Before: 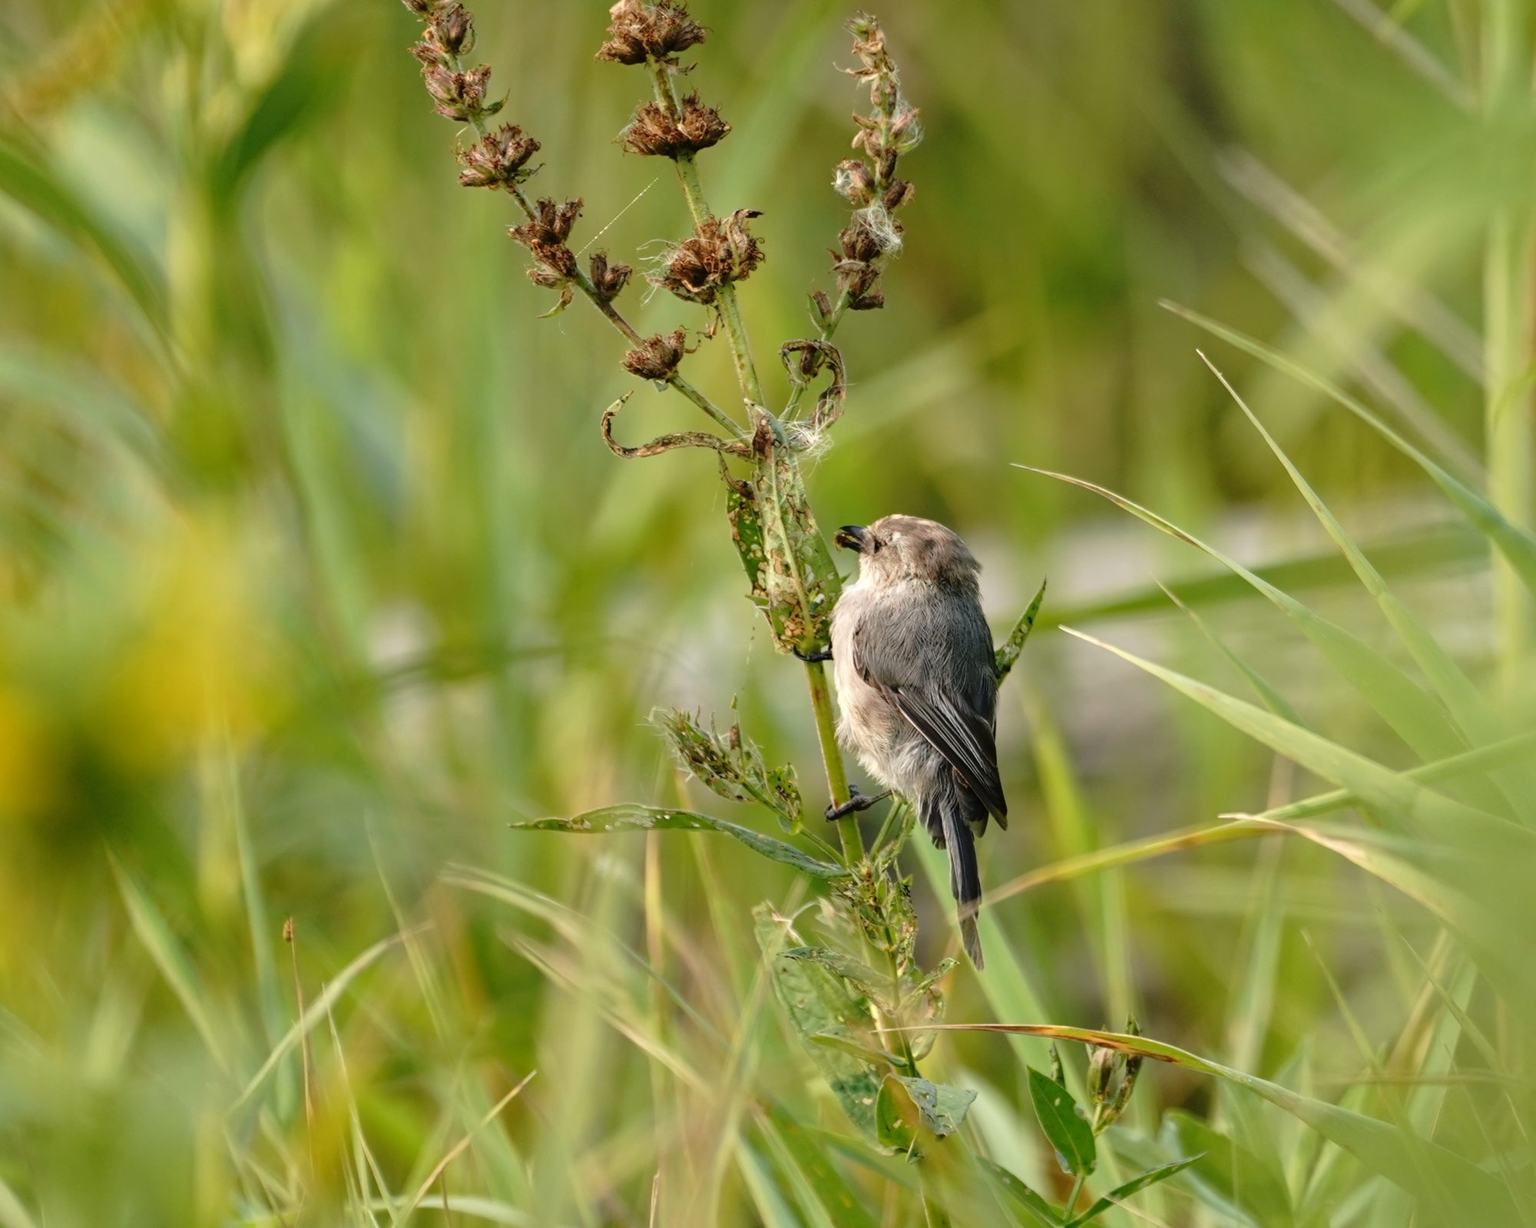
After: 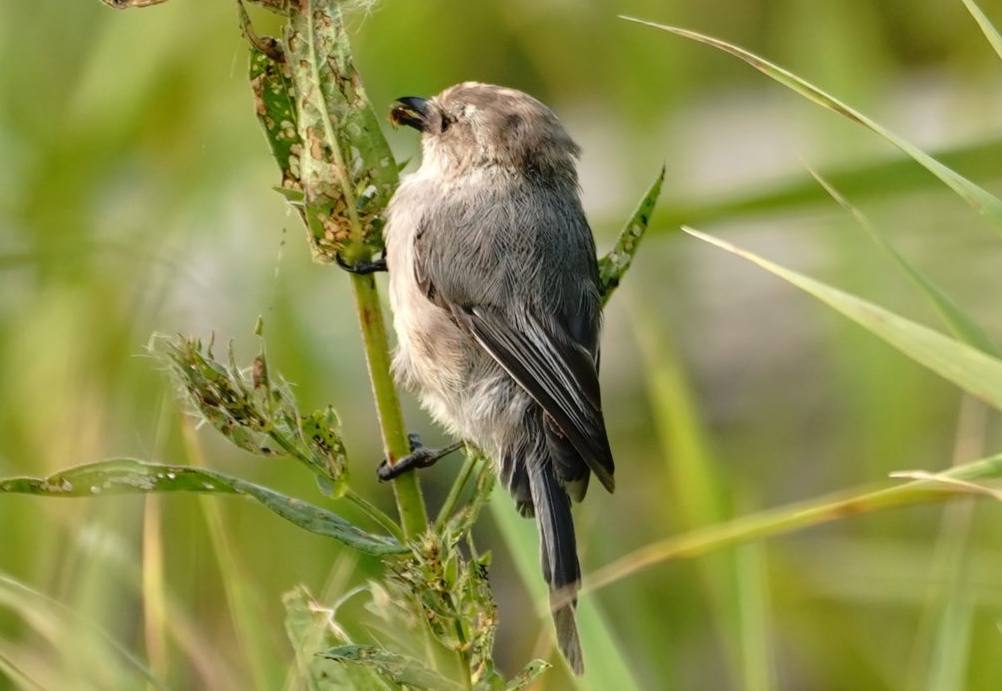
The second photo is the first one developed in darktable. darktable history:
crop: left 34.884%, top 36.826%, right 14.978%, bottom 19.945%
